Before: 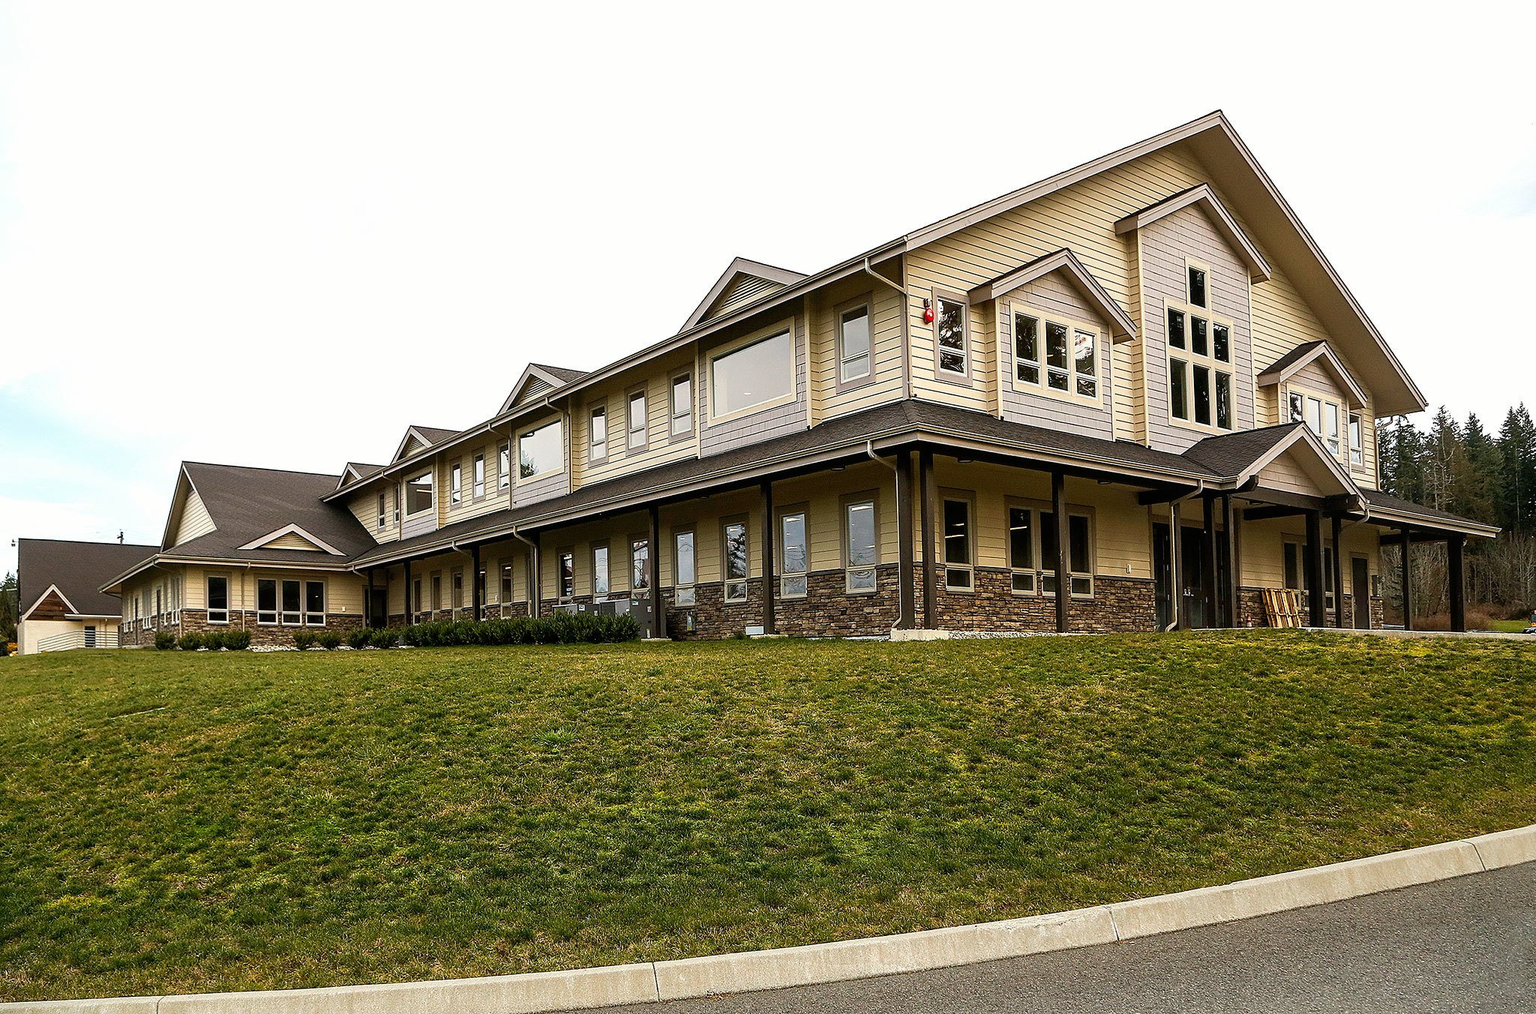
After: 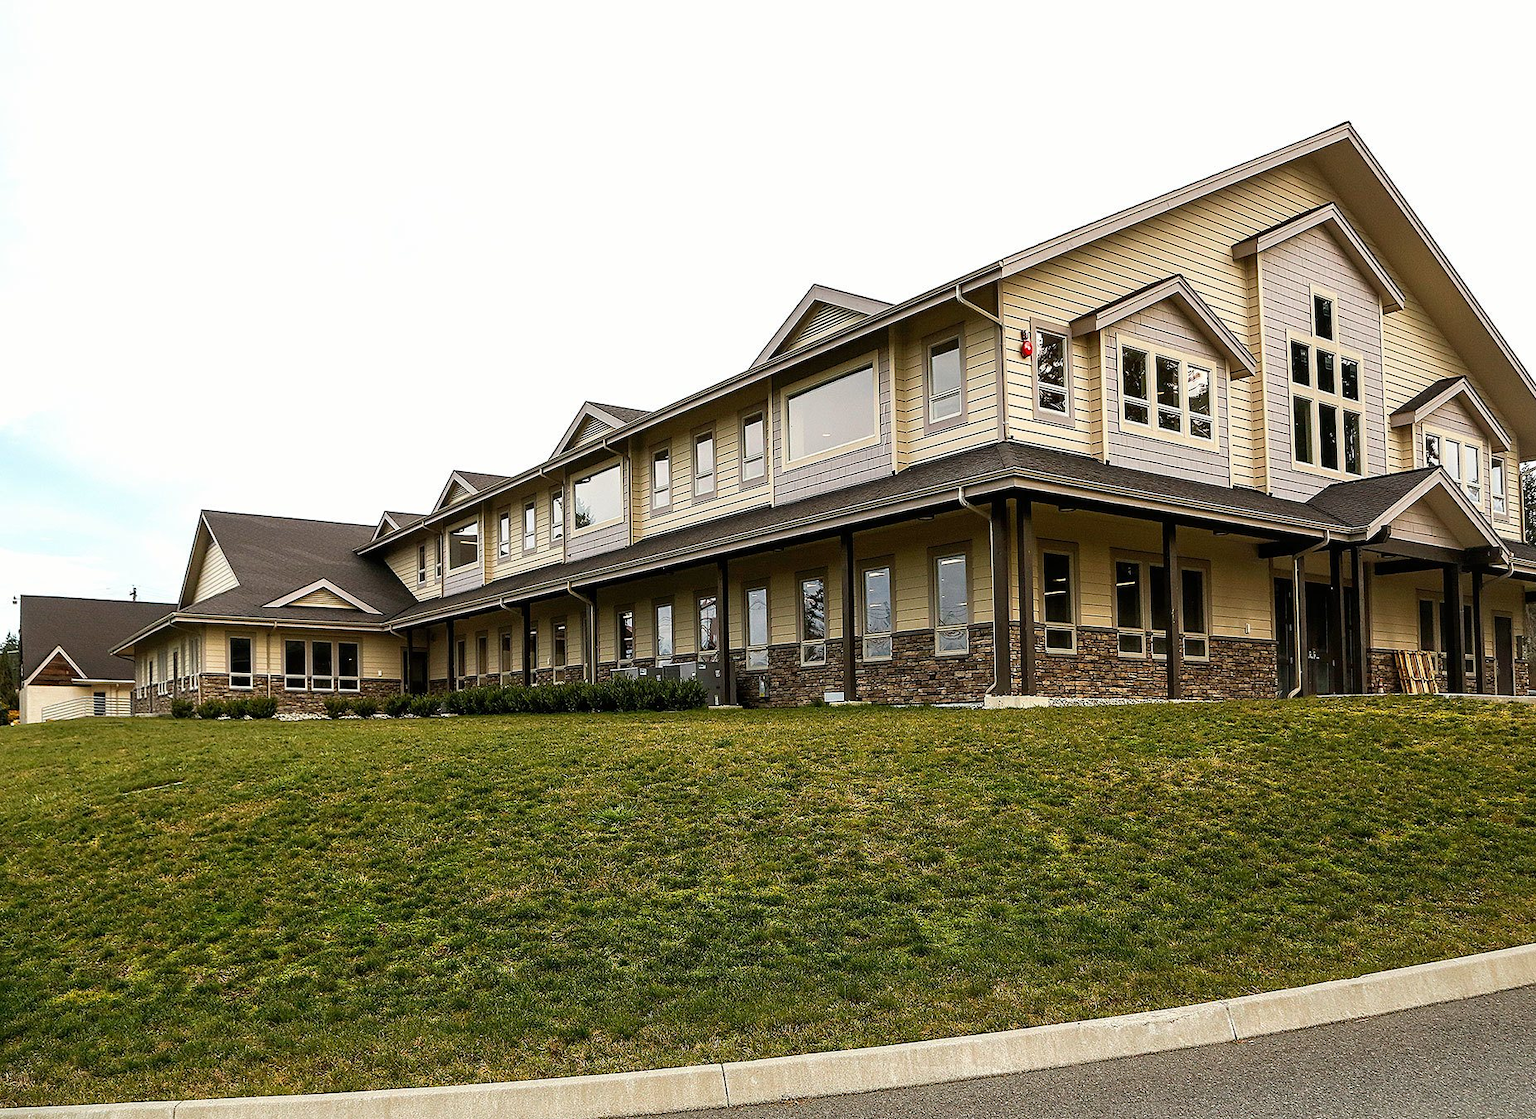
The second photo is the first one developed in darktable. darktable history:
crop: right 9.518%, bottom 0.029%
